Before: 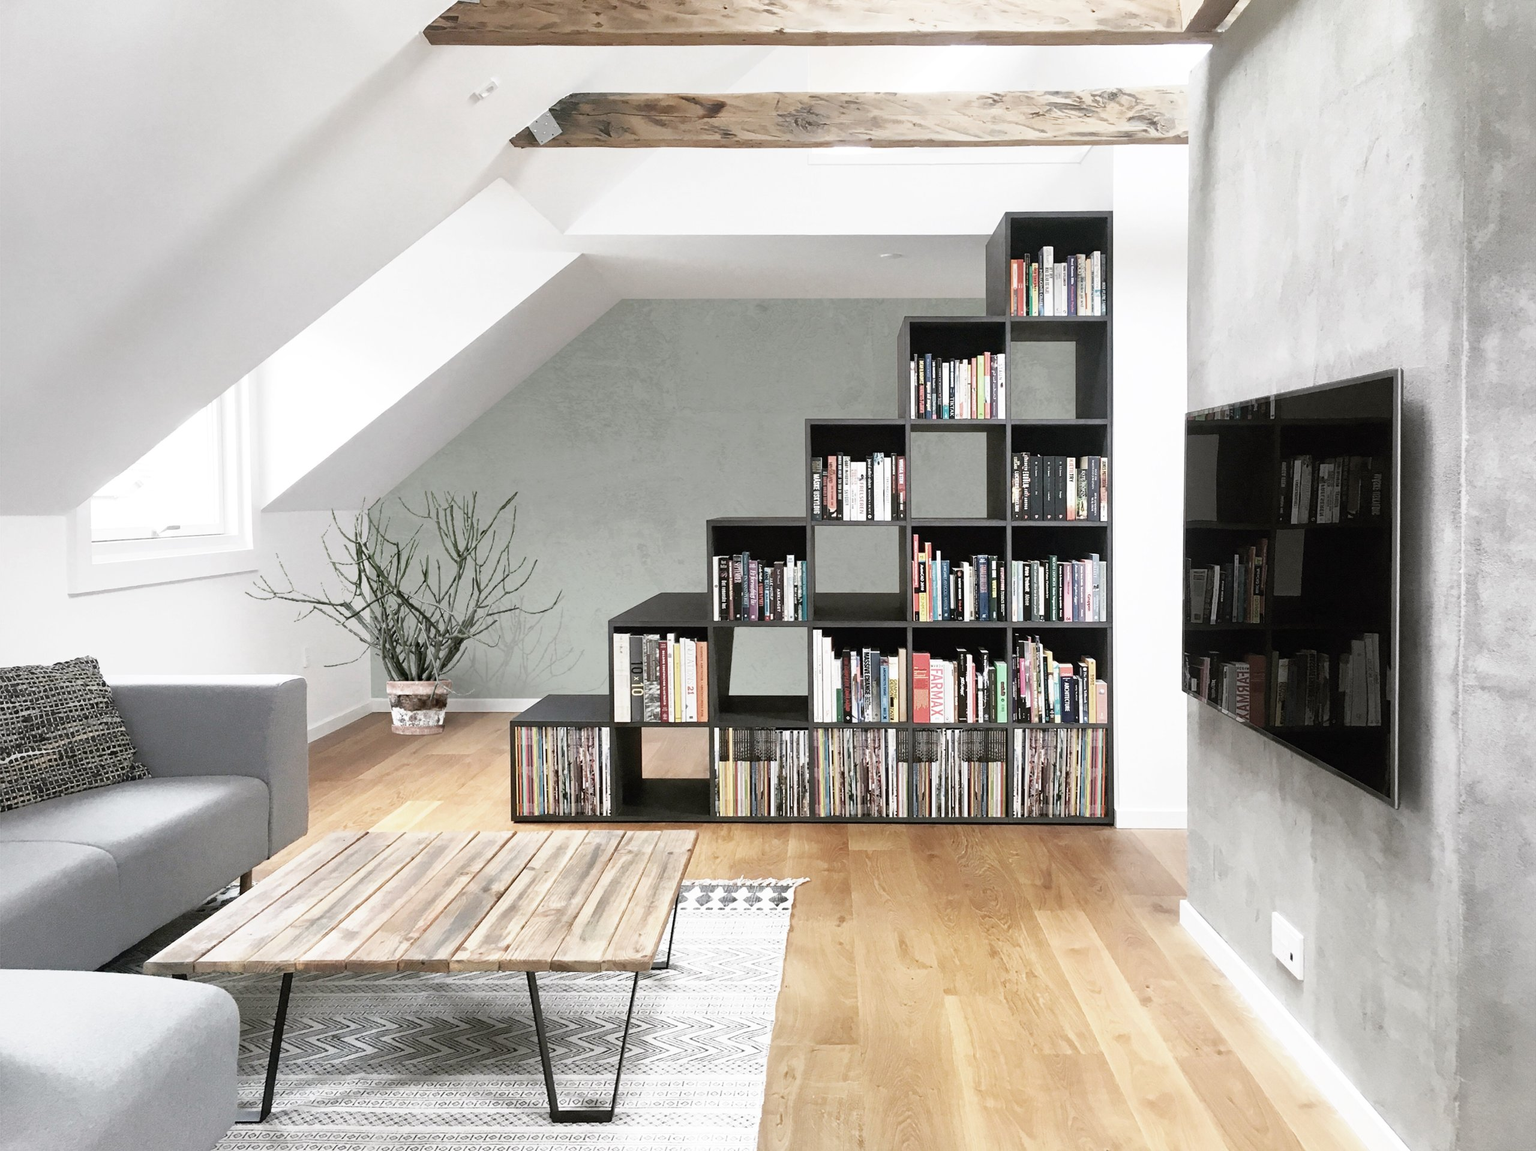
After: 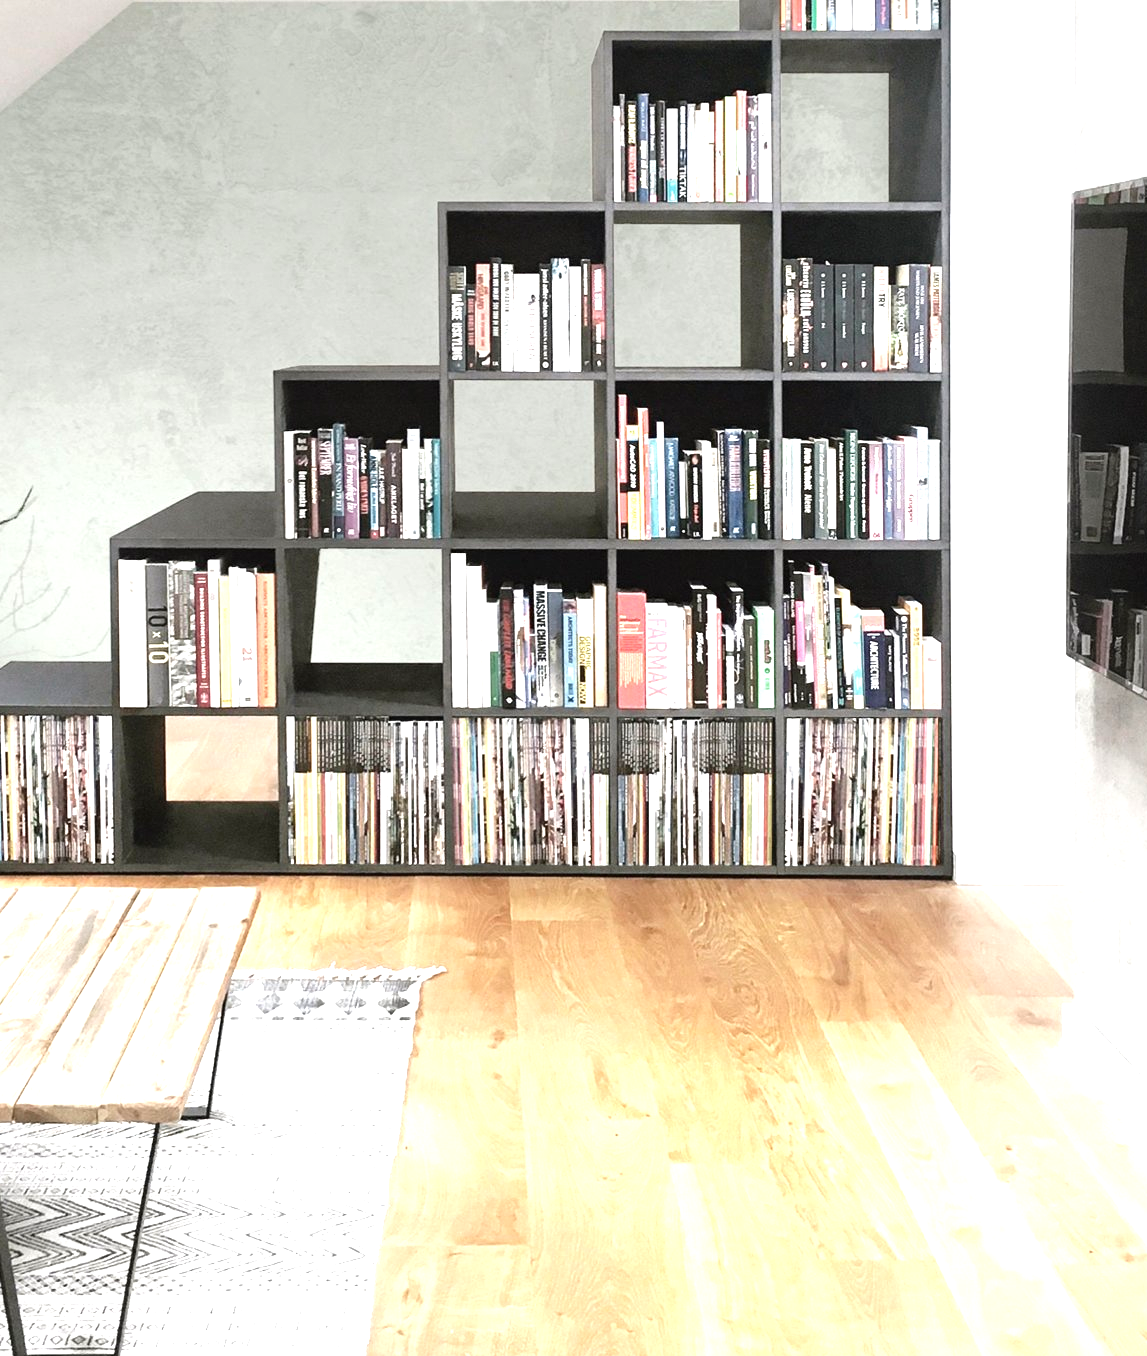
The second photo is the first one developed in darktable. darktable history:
exposure: black level correction 0, exposure 1 EV, compensate exposure bias true, compensate highlight preservation false
crop: left 35.343%, top 25.863%, right 19.852%, bottom 3.39%
